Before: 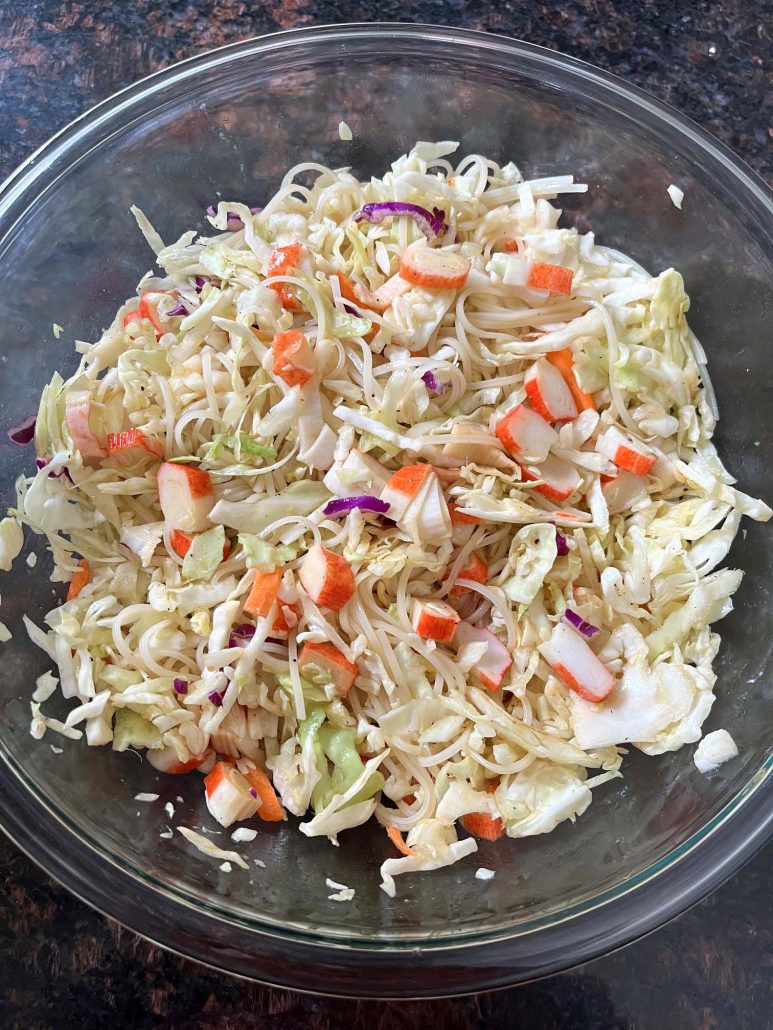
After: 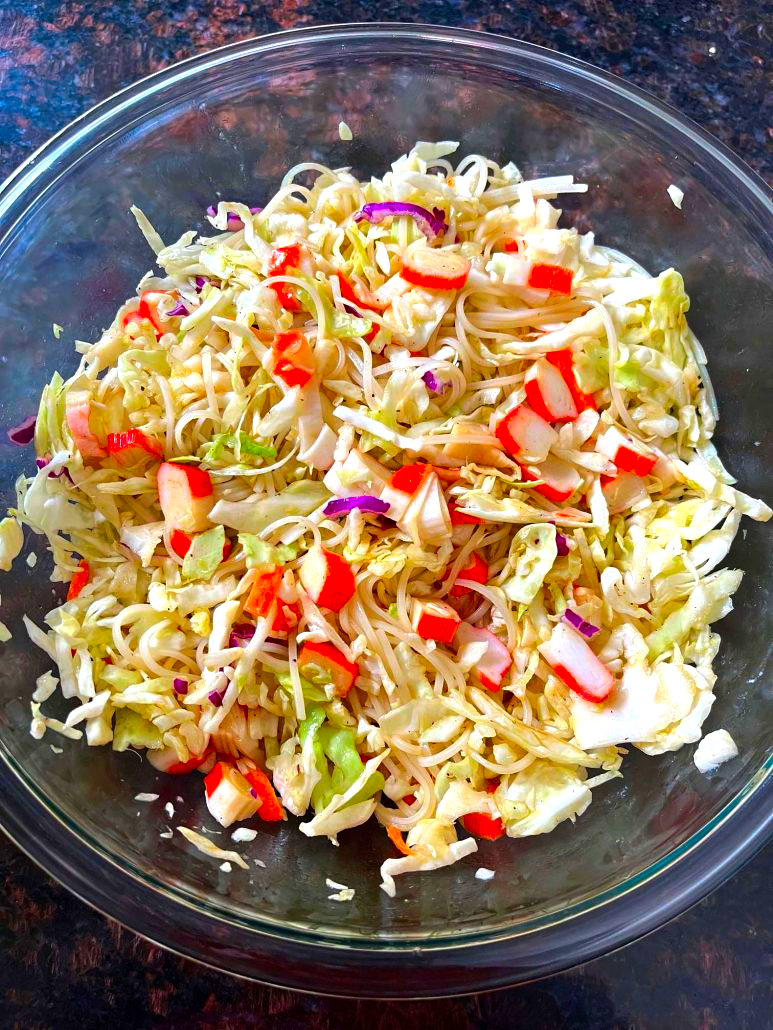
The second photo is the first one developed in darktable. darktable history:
base curve: curves: ch0 [(0, 0) (0.74, 0.67) (1, 1)]
color correction: saturation 2.15
tone equalizer: -8 EV -0.417 EV, -7 EV -0.389 EV, -6 EV -0.333 EV, -5 EV -0.222 EV, -3 EV 0.222 EV, -2 EV 0.333 EV, -1 EV 0.389 EV, +0 EV 0.417 EV, edges refinement/feathering 500, mask exposure compensation -1.57 EV, preserve details no
